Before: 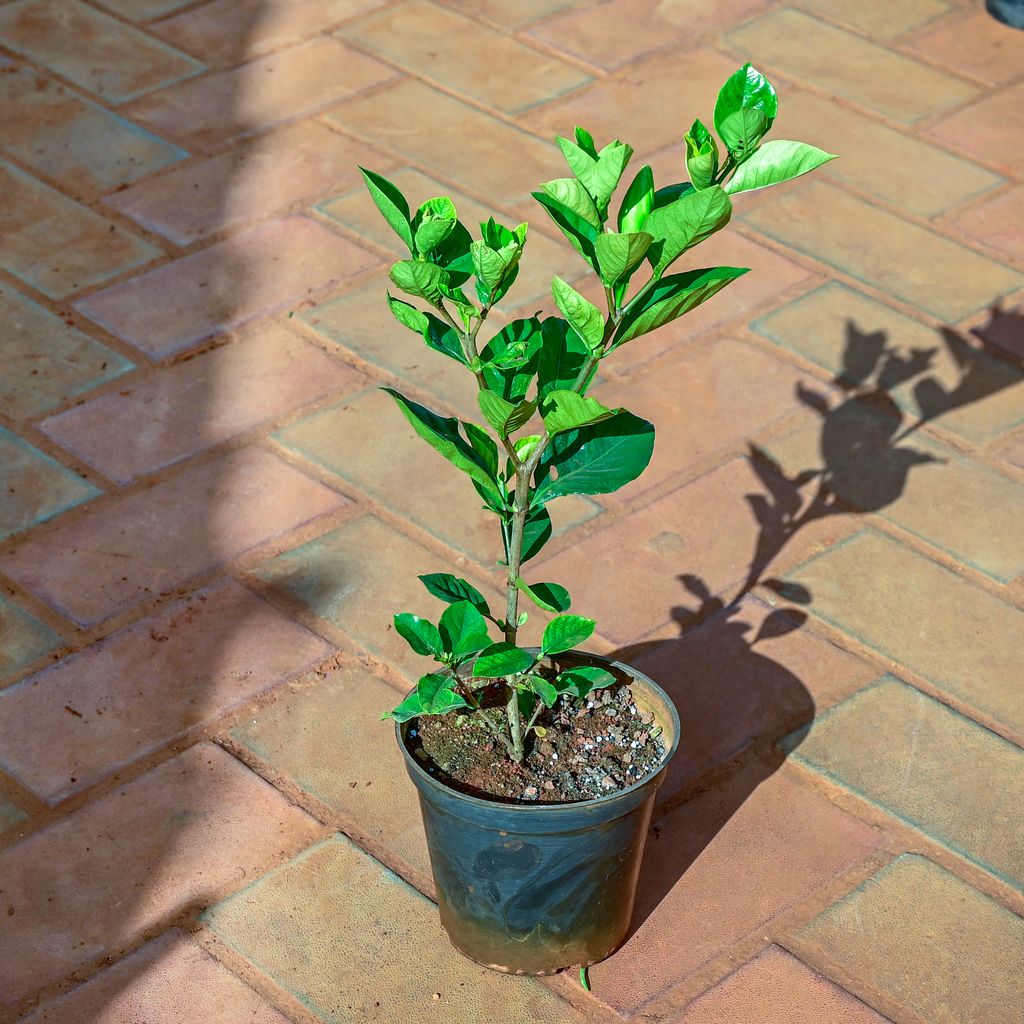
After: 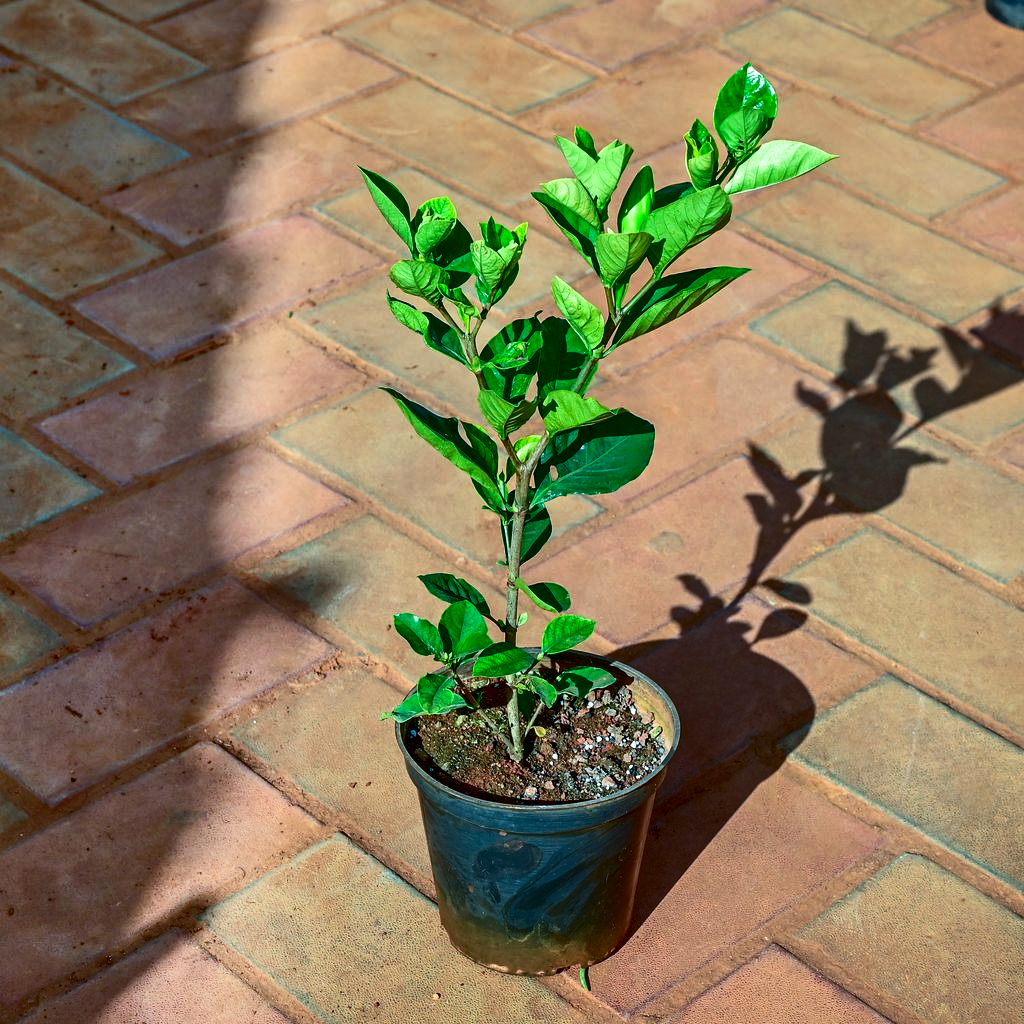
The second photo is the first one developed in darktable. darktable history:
shadows and highlights: soften with gaussian
contrast brightness saturation: contrast 0.199, brightness -0.107, saturation 0.096
